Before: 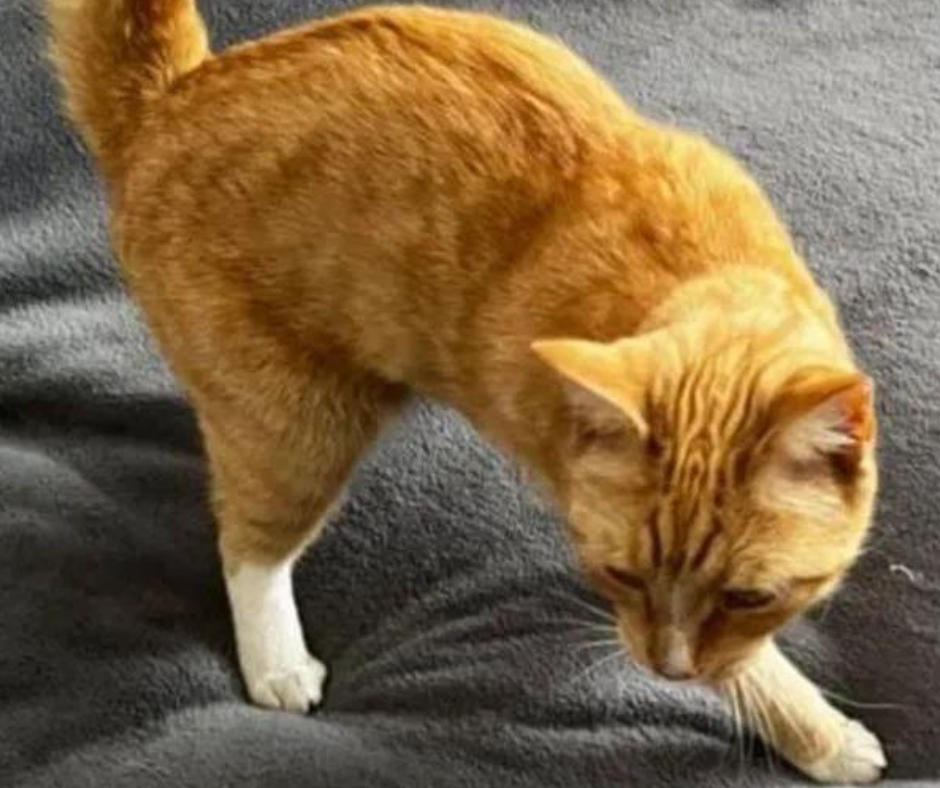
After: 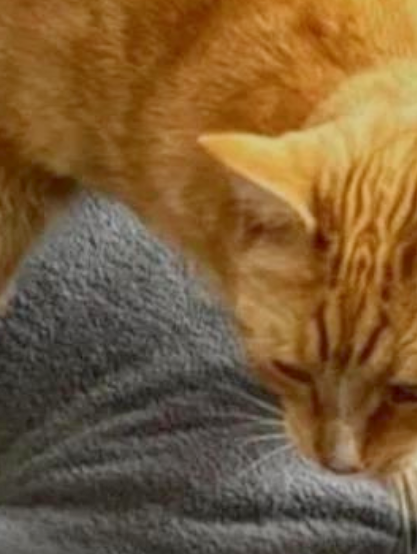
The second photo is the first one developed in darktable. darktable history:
crop: left 35.432%, top 26.233%, right 20.145%, bottom 3.432%
color balance rgb: contrast -30%
local contrast: on, module defaults
